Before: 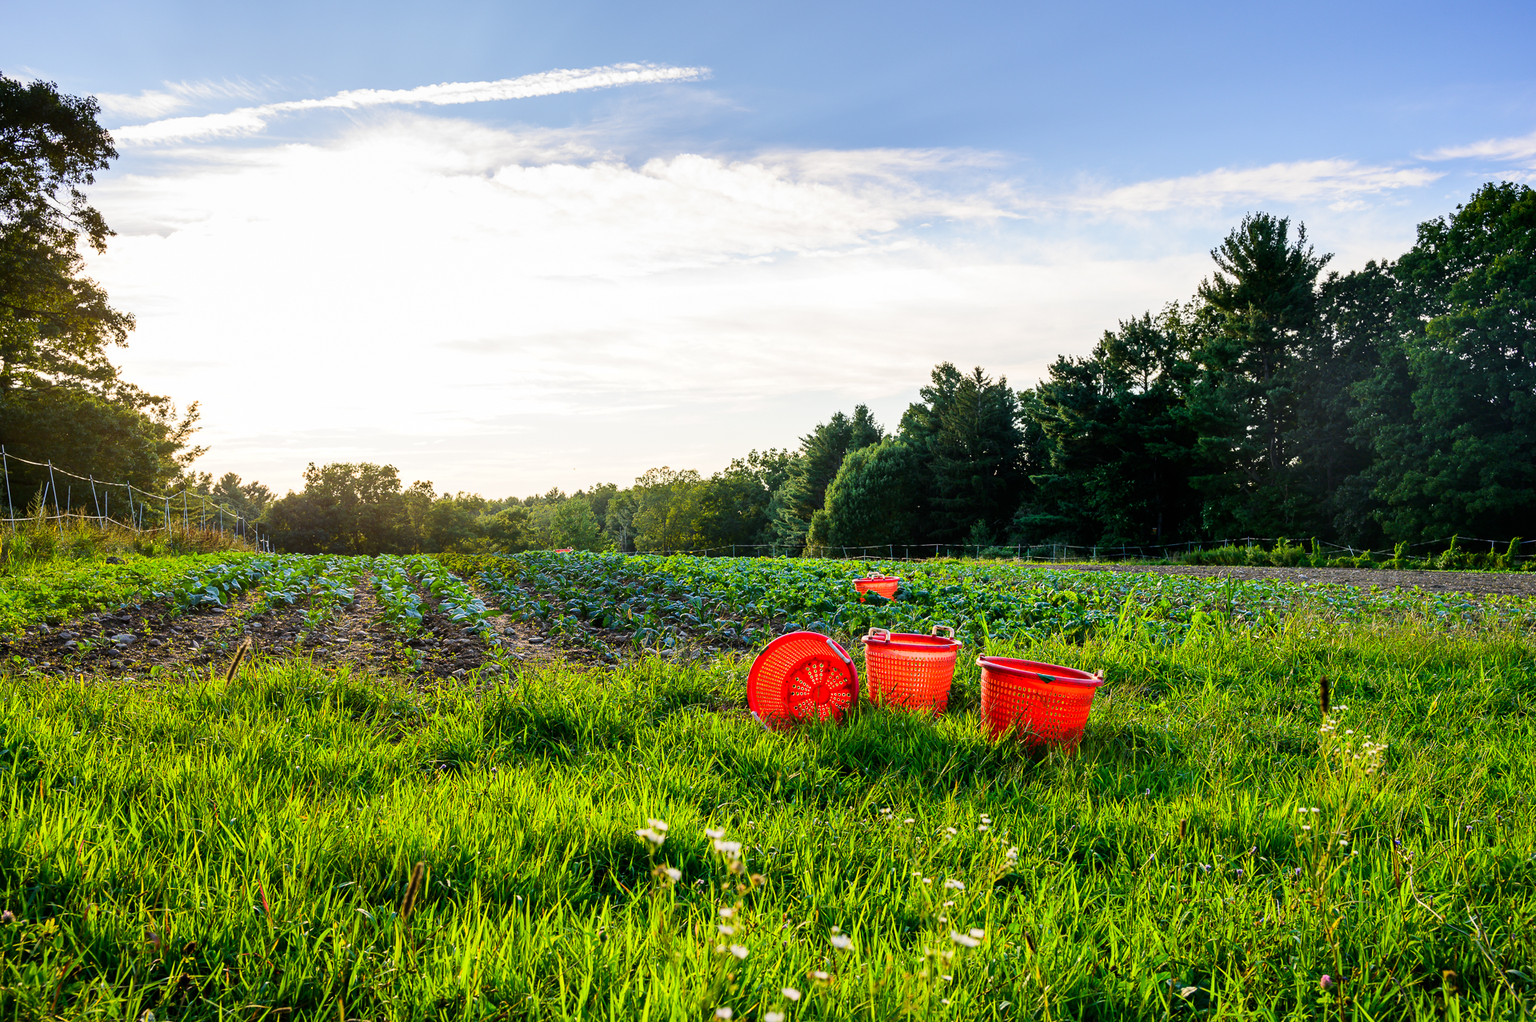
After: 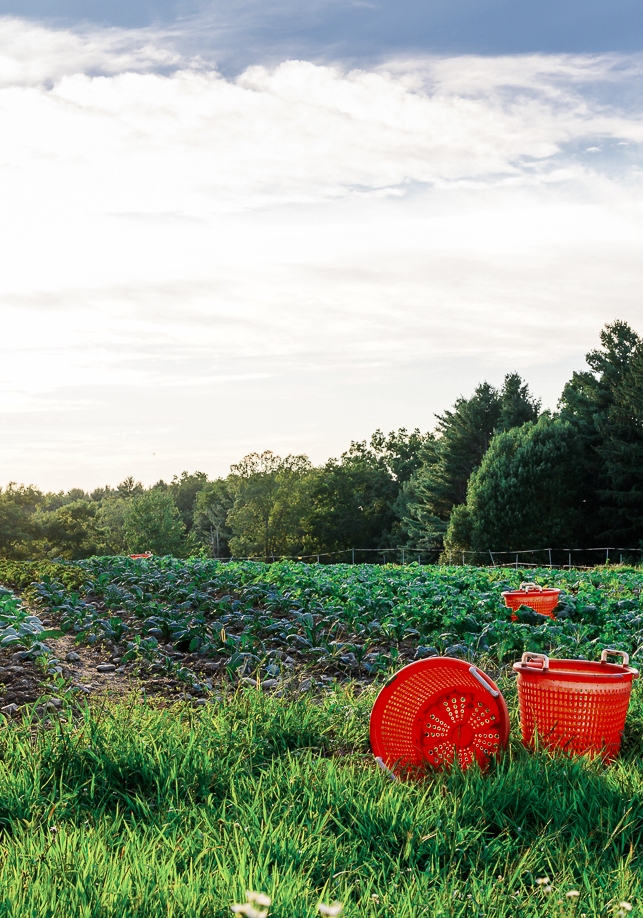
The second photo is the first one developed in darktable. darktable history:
crop and rotate: left 29.412%, top 10.369%, right 37.079%, bottom 17.689%
color zones: curves: ch0 [(0, 0.5) (0.125, 0.4) (0.25, 0.5) (0.375, 0.4) (0.5, 0.4) (0.625, 0.35) (0.75, 0.35) (0.875, 0.5)]; ch1 [(0, 0.35) (0.125, 0.45) (0.25, 0.35) (0.375, 0.35) (0.5, 0.35) (0.625, 0.35) (0.75, 0.45) (0.875, 0.35)]; ch2 [(0, 0.6) (0.125, 0.5) (0.25, 0.5) (0.375, 0.6) (0.5, 0.6) (0.625, 0.5) (0.75, 0.5) (0.875, 0.5)]
